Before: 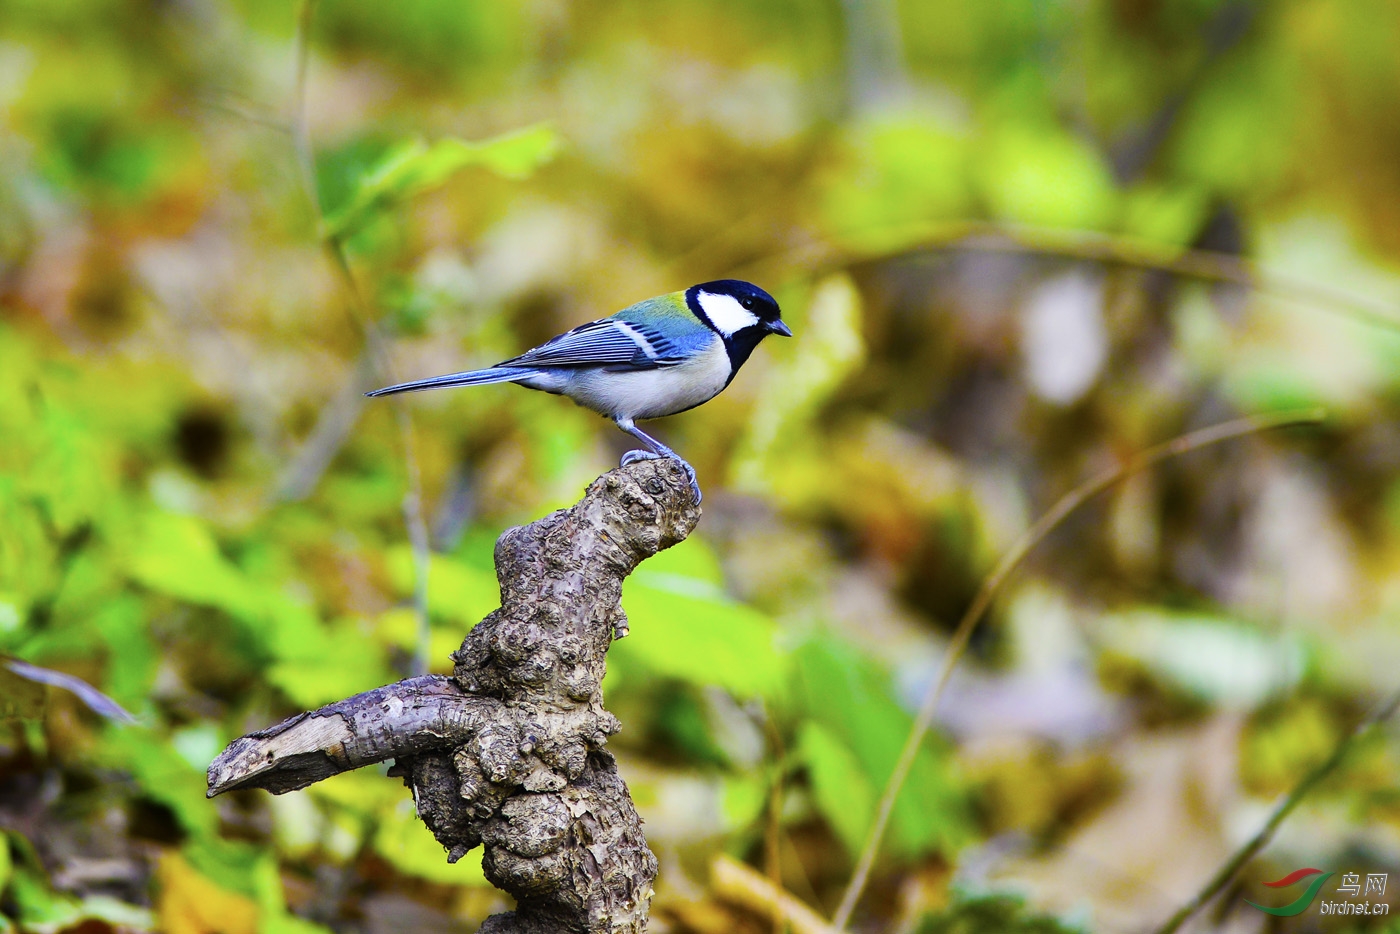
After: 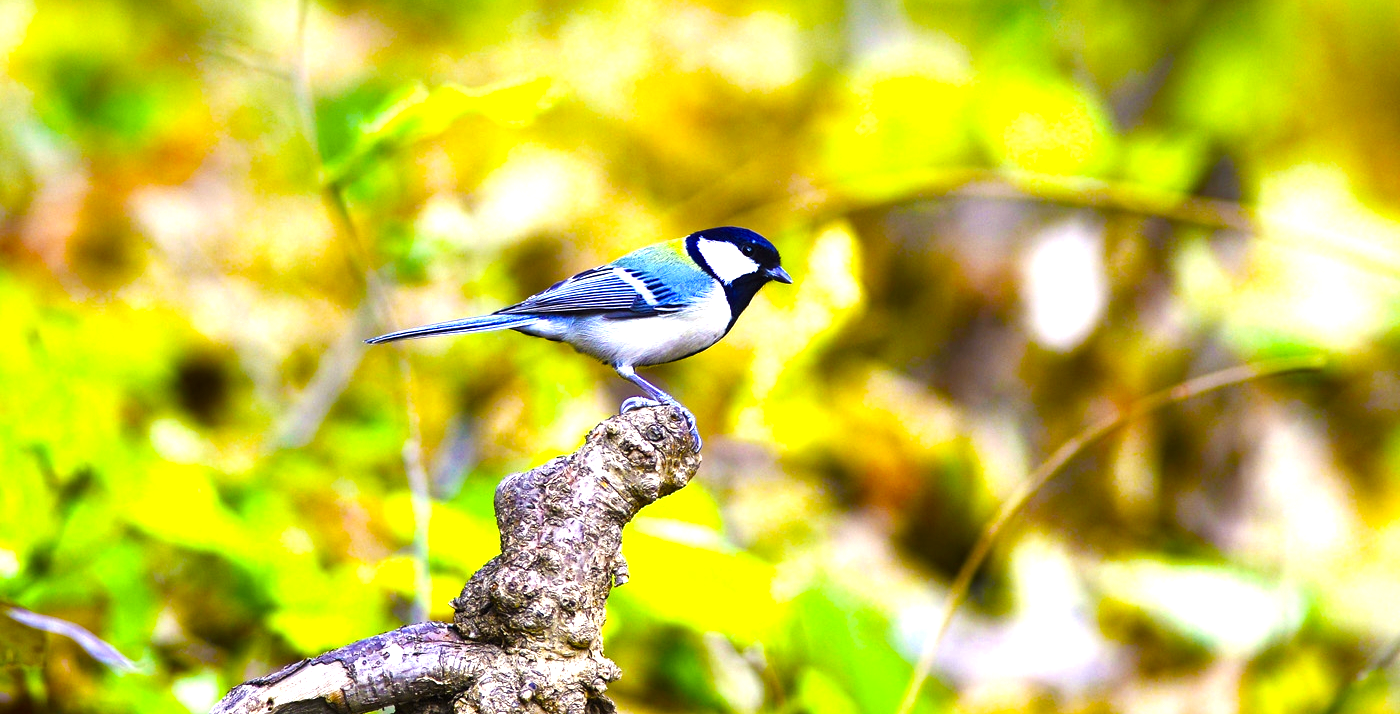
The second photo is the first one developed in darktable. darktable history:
crop: top 5.713%, bottom 17.779%
color balance rgb: power › chroma 0.32%, power › hue 23.54°, highlights gain › chroma 1.005%, highlights gain › hue 60.12°, perceptual saturation grading › global saturation 20%, perceptual saturation grading › highlights -25.554%, perceptual saturation grading › shadows 24.176%, perceptual brilliance grading › global brilliance 30.453%, global vibrance 20%
exposure: exposure 0.077 EV, compensate exposure bias true, compensate highlight preservation false
